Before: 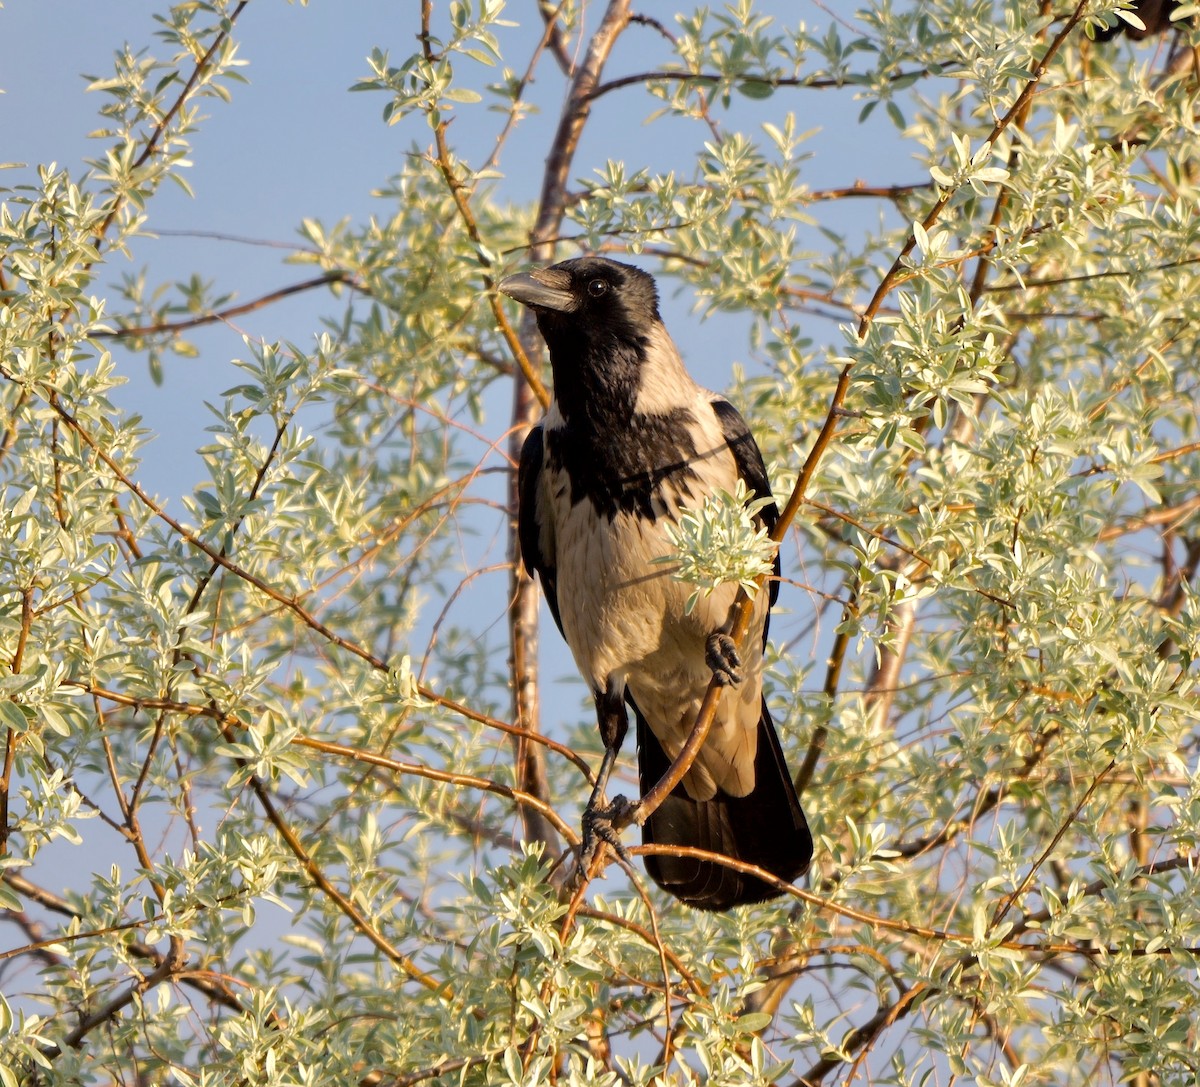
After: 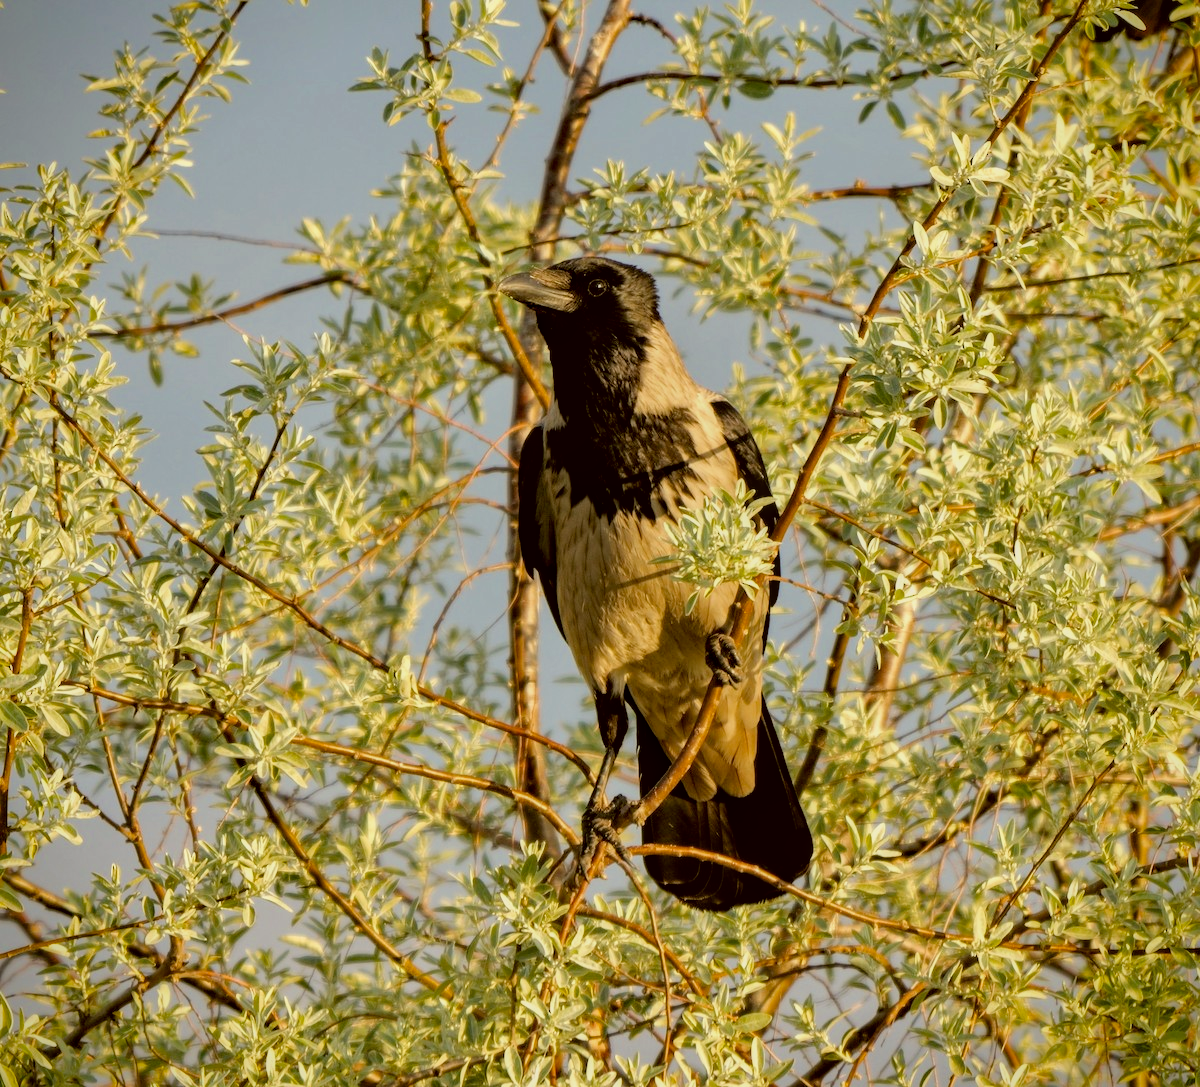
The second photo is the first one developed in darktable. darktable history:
color correction: highlights a* -1.37, highlights b* 10.37, shadows a* 0.877, shadows b* 19.56
filmic rgb: middle gray luminance 18.25%, black relative exposure -11.25 EV, white relative exposure 3.72 EV, target black luminance 0%, hardness 5.85, latitude 57.35%, contrast 0.964, shadows ↔ highlights balance 49.31%, color science v6 (2022)
local contrast: on, module defaults
vignetting: fall-off start 91.75%, saturation 0.386
haze removal: adaptive false
